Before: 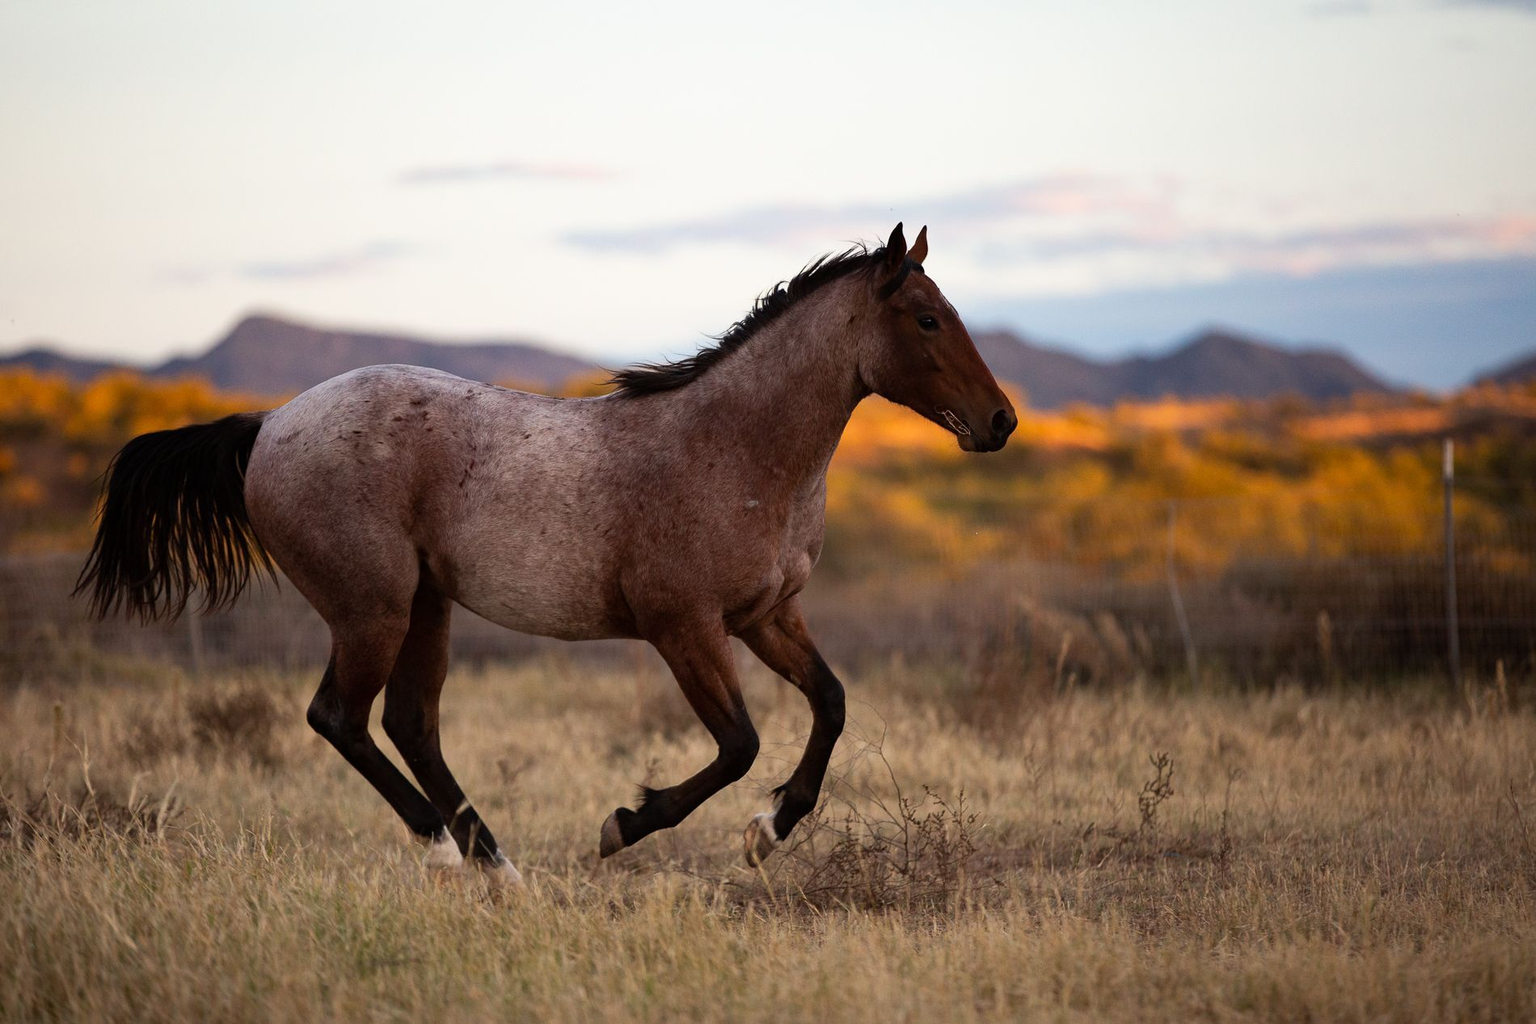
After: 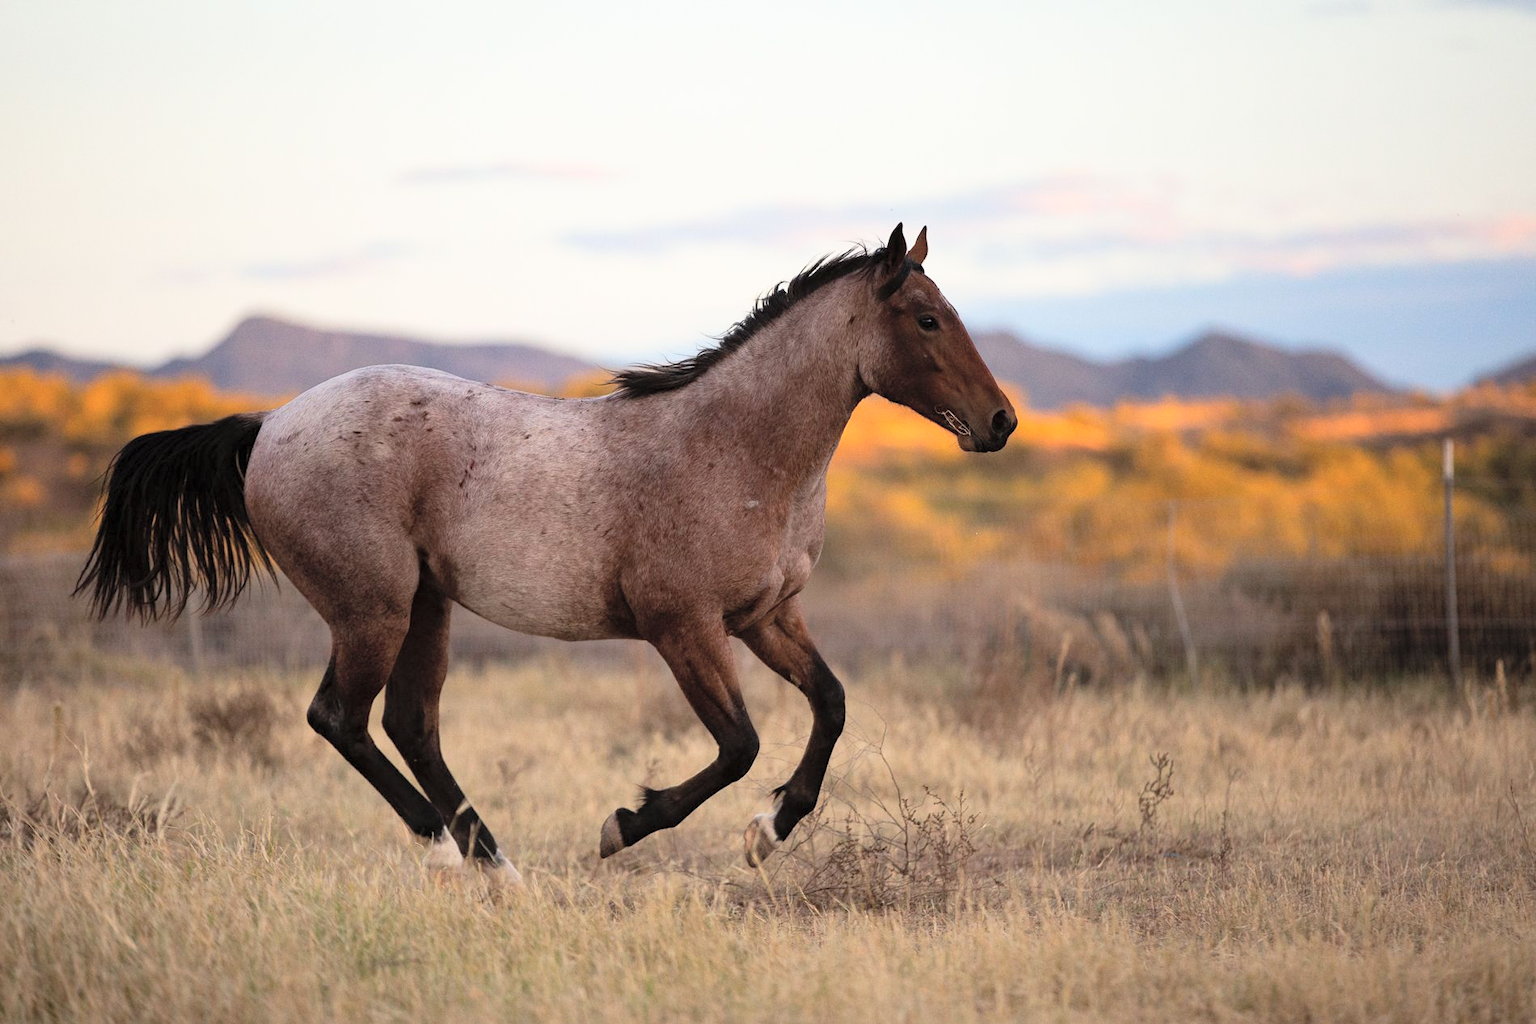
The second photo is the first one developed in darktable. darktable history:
grain: coarseness 14.57 ISO, strength 8.8%
global tonemap: drago (0.7, 100)
